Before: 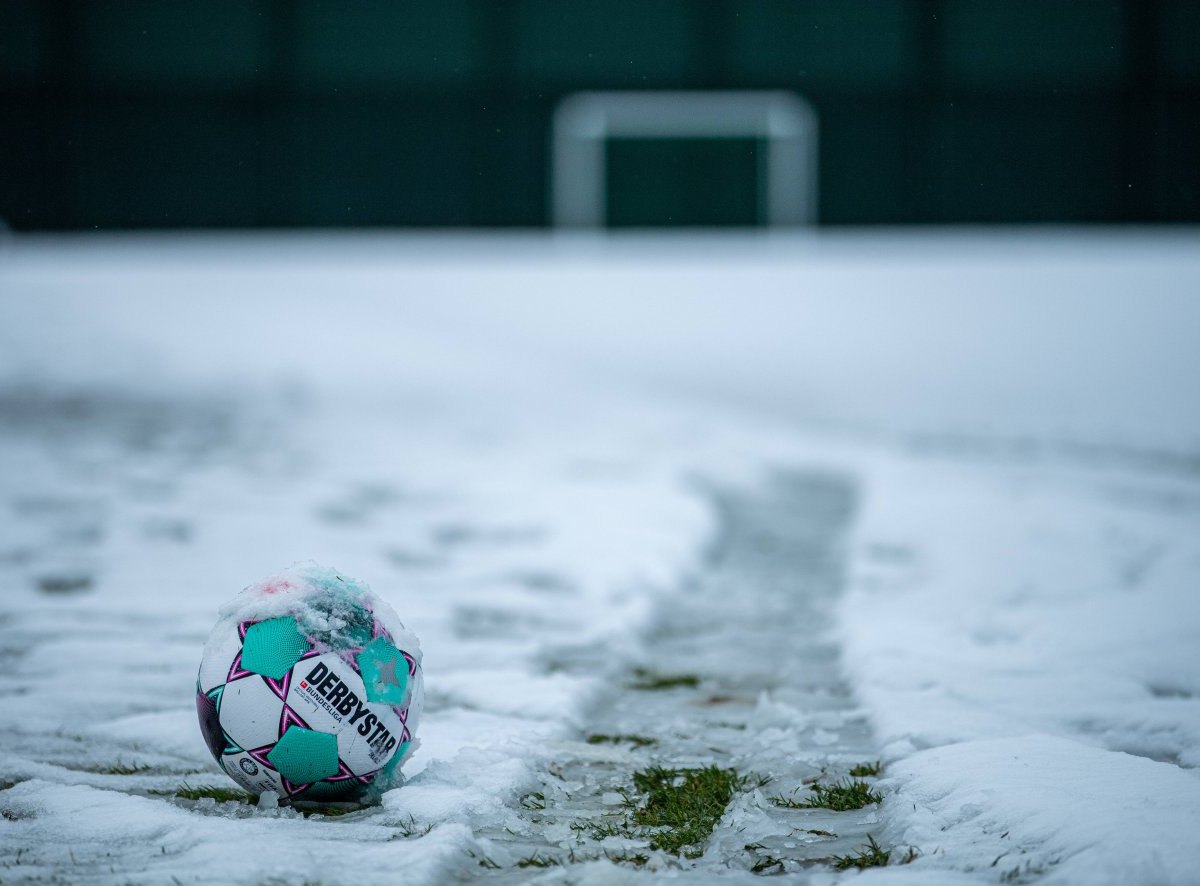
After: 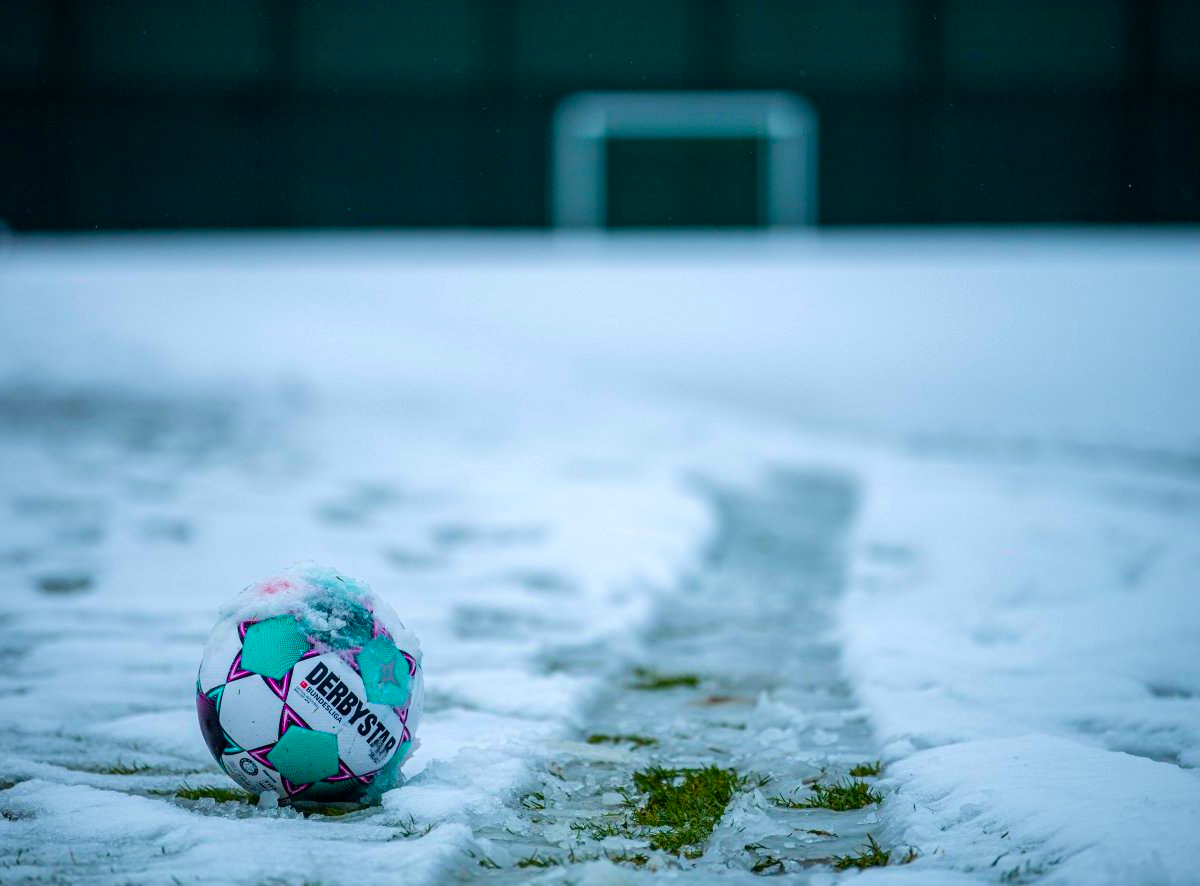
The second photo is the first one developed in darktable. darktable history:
exposure: exposure 0.078 EV, compensate highlight preservation false
velvia: strength 51%, mid-tones bias 0.51
